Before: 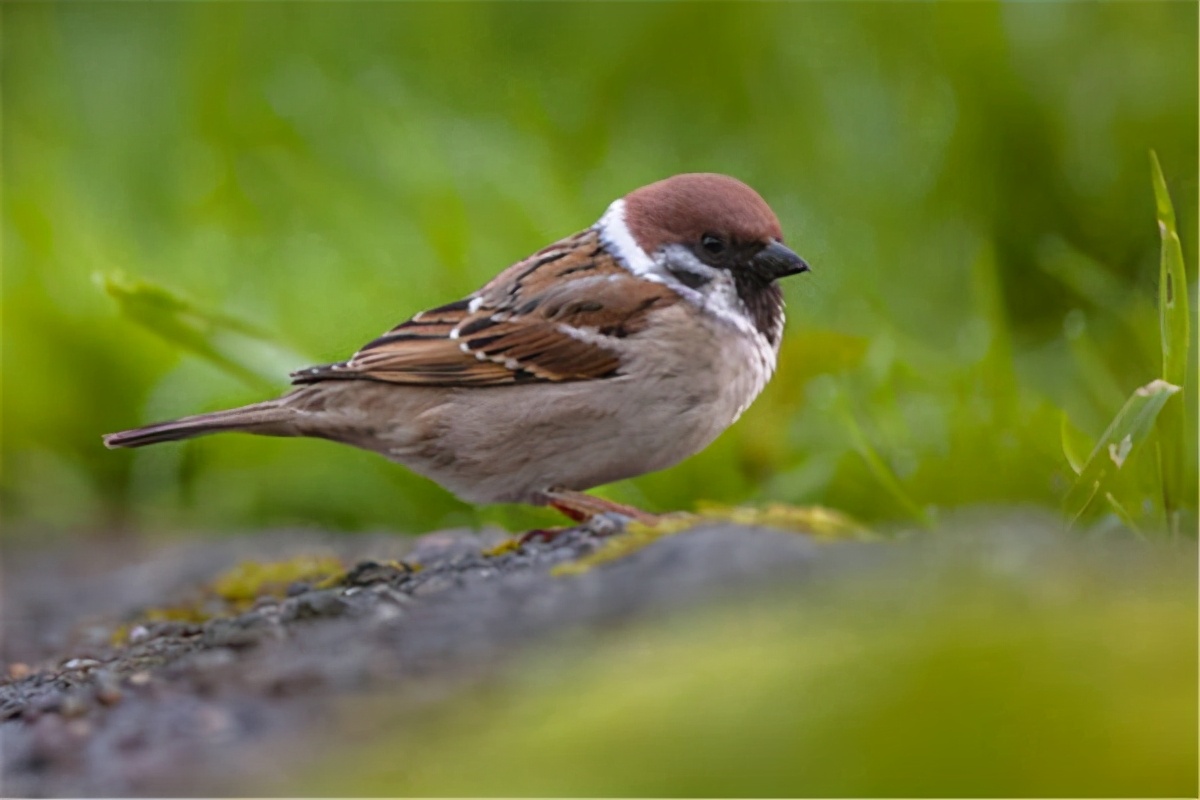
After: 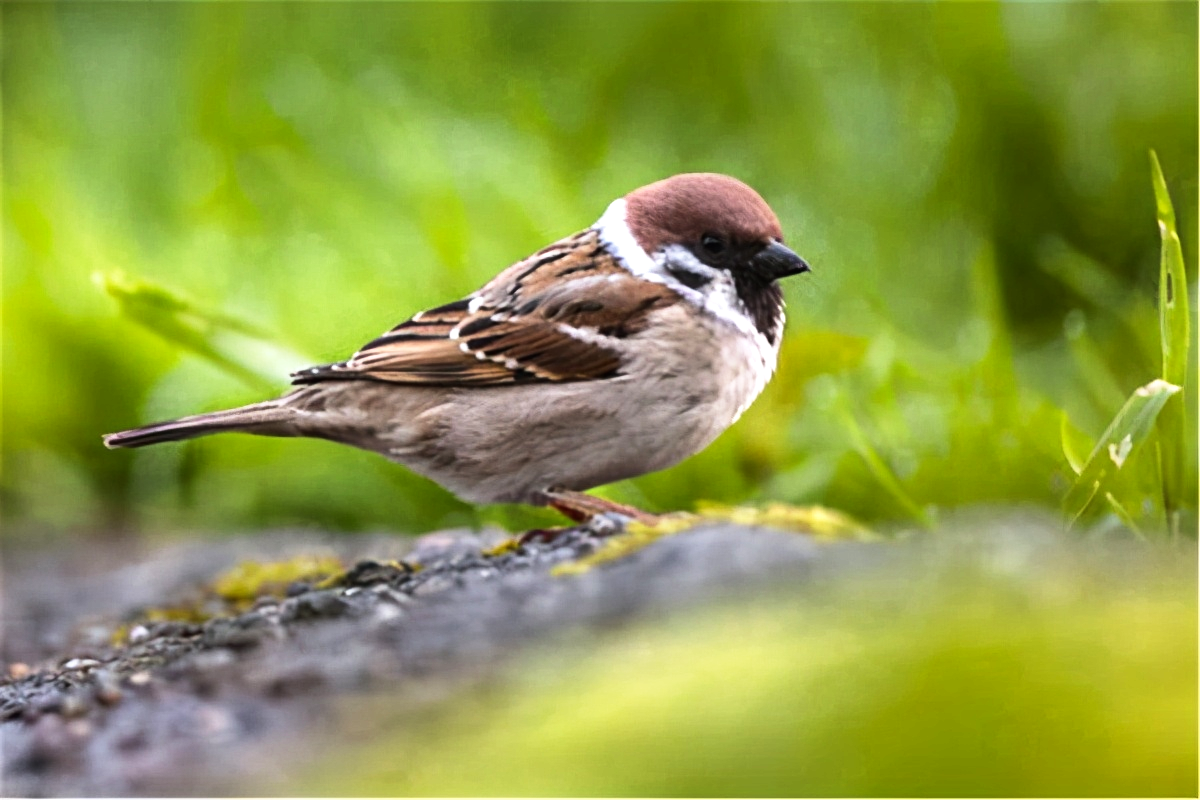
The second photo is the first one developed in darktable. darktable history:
tone equalizer: -8 EV -1.12 EV, -7 EV -1.02 EV, -6 EV -0.874 EV, -5 EV -0.565 EV, -3 EV 0.587 EV, -2 EV 0.877 EV, -1 EV 1.01 EV, +0 EV 1.05 EV, edges refinement/feathering 500, mask exposure compensation -1.57 EV, preserve details no
base curve: curves: ch0 [(0, 0) (0.666, 0.806) (1, 1)], preserve colors none
